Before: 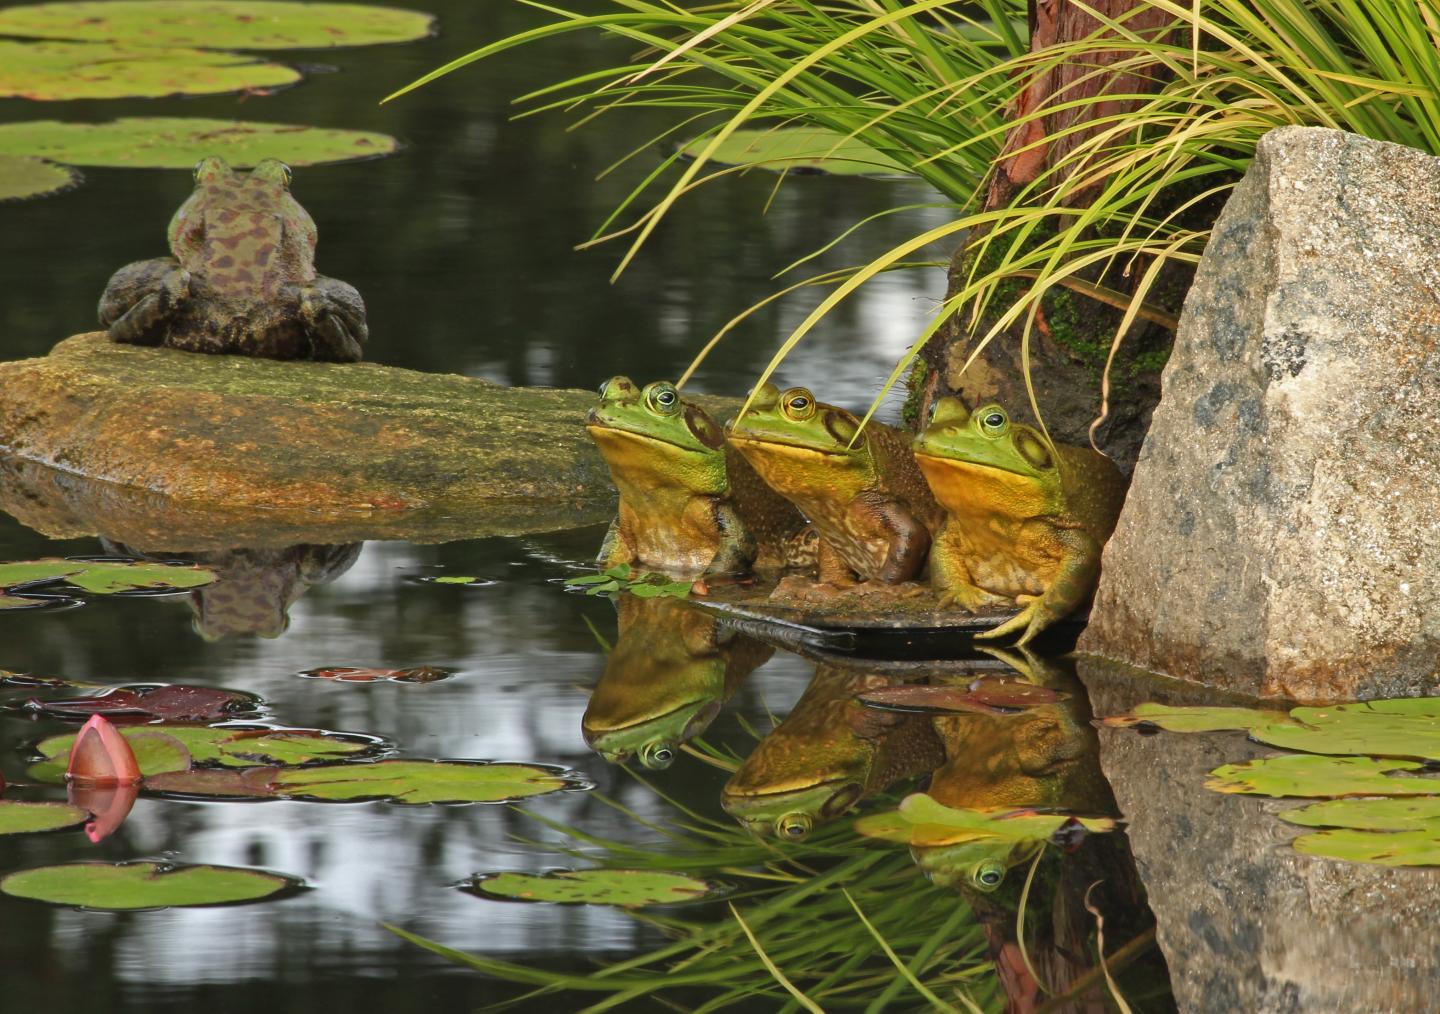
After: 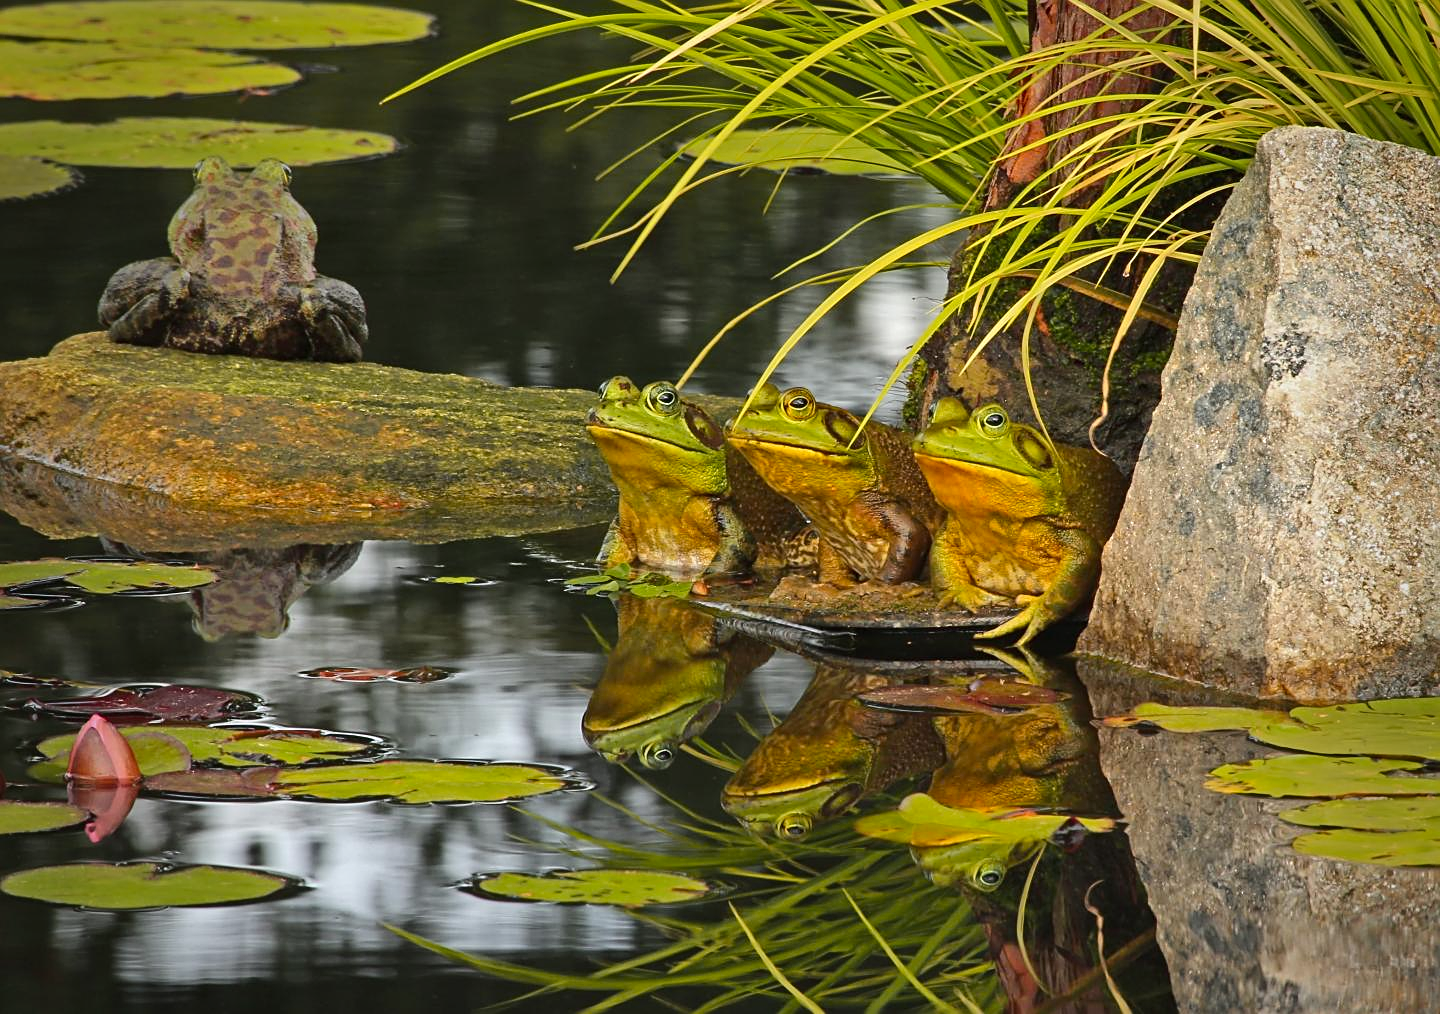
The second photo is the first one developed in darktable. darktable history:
tone curve: curves: ch0 [(0, 0.003) (0.117, 0.101) (0.257, 0.246) (0.408, 0.432) (0.611, 0.653) (0.824, 0.846) (1, 1)]; ch1 [(0, 0) (0.227, 0.197) (0.405, 0.421) (0.501, 0.501) (0.522, 0.53) (0.563, 0.572) (0.589, 0.611) (0.699, 0.709) (0.976, 0.992)]; ch2 [(0, 0) (0.208, 0.176) (0.377, 0.38) (0.5, 0.5) (0.537, 0.534) (0.571, 0.576) (0.681, 0.746) (1, 1)], color space Lab, independent channels, preserve colors none
vignetting: fall-off start 69.21%, fall-off radius 28.9%, brightness -0.309, saturation -0.067, width/height ratio 0.992, shape 0.852, unbound false
sharpen: on, module defaults
